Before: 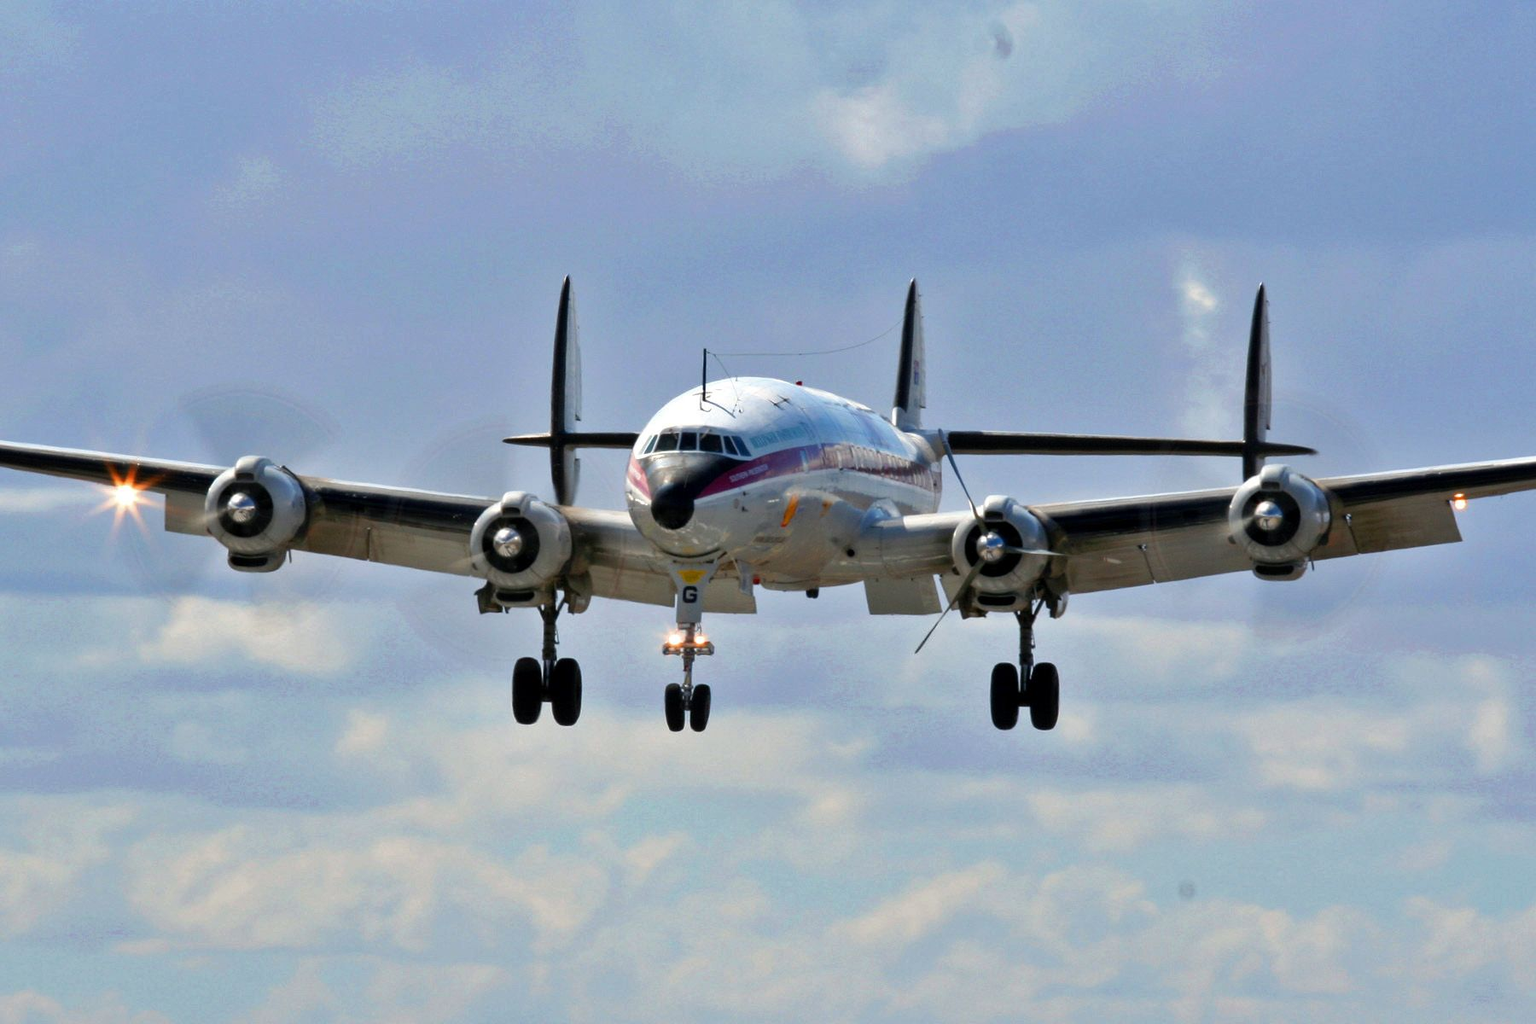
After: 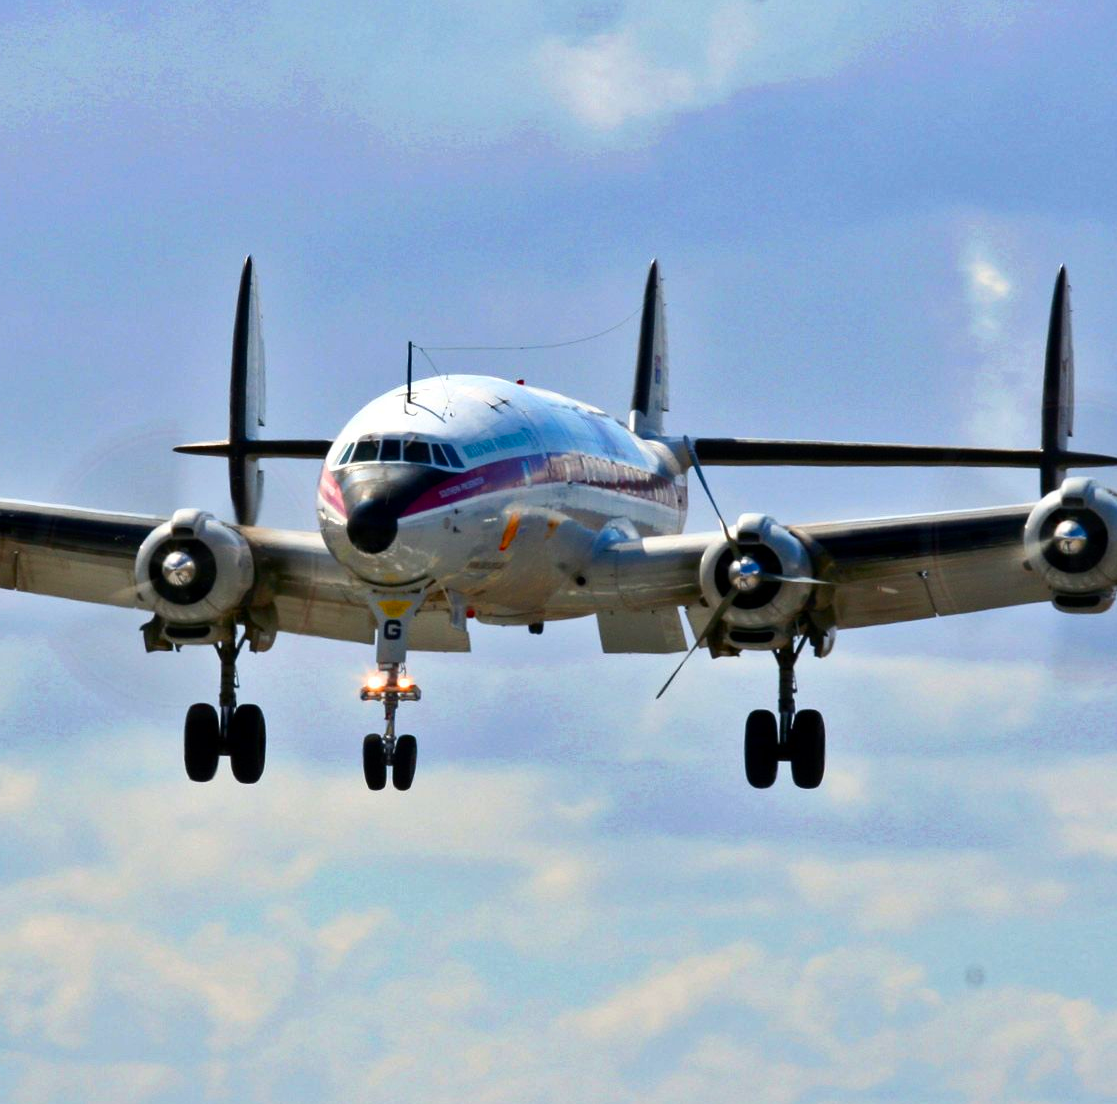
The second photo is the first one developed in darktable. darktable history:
contrast brightness saturation: contrast 0.169, saturation 0.331
crop and rotate: left 23.144%, top 5.645%, right 14.759%, bottom 2.322%
